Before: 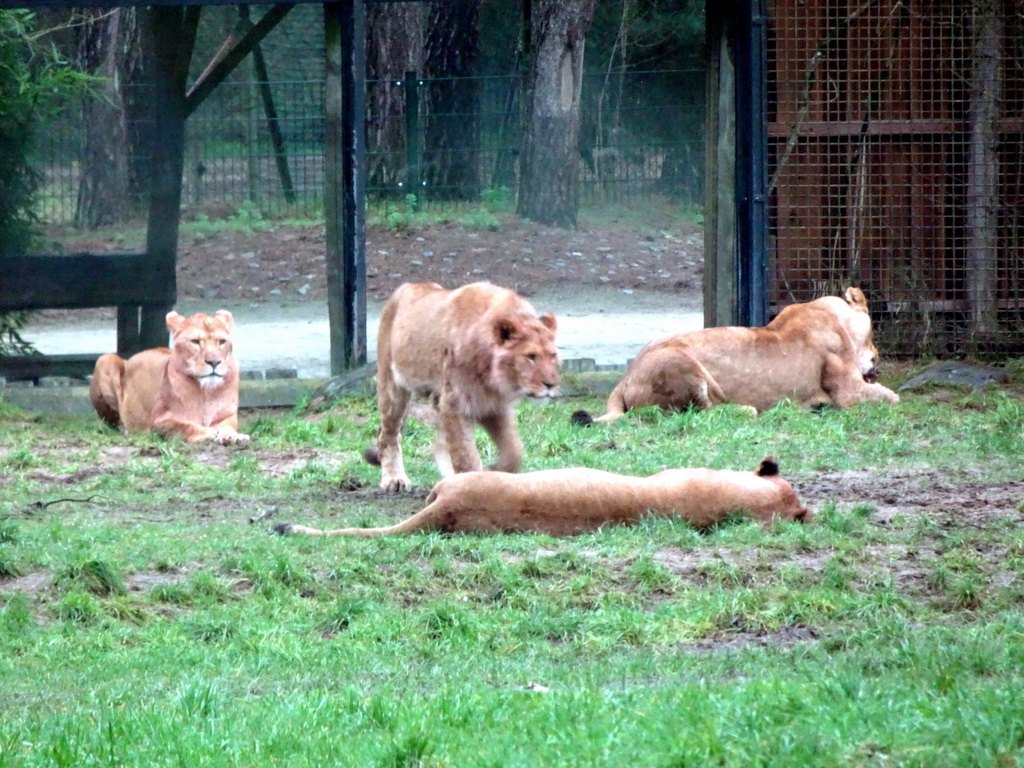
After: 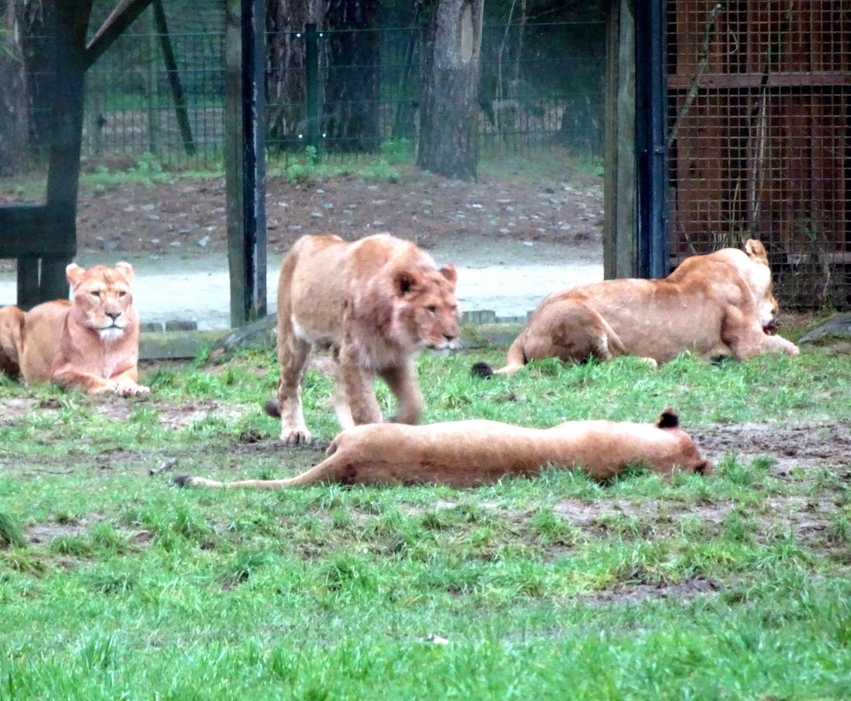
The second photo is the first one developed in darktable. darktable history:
crop: left 9.778%, top 6.294%, right 7.053%, bottom 2.389%
